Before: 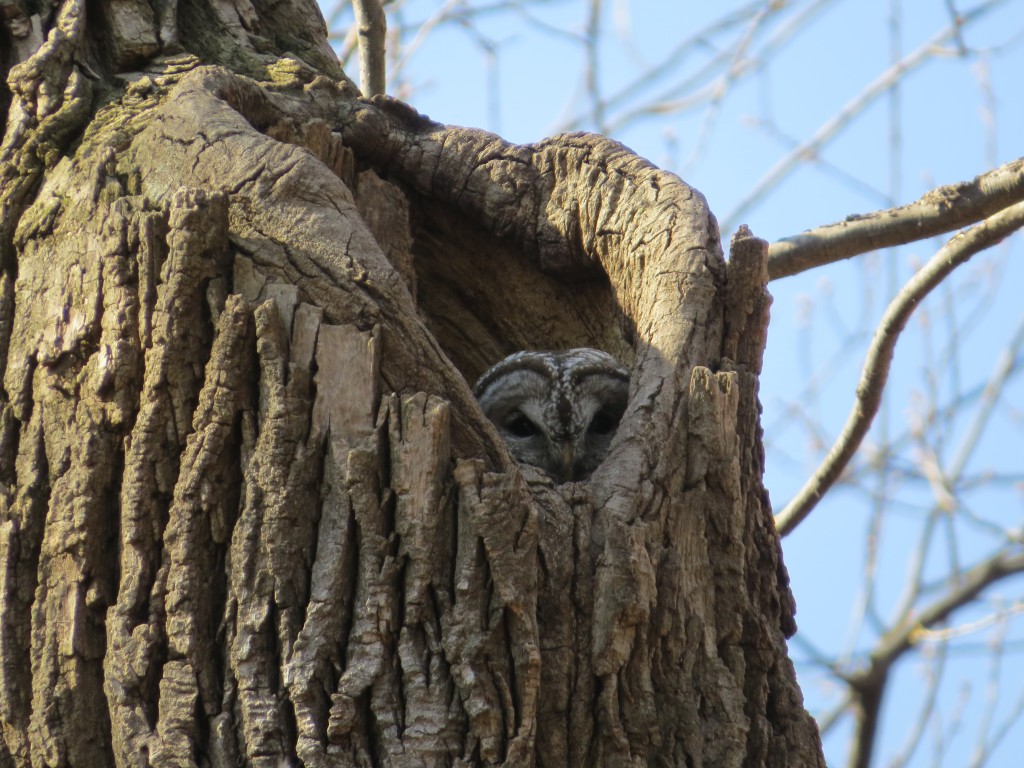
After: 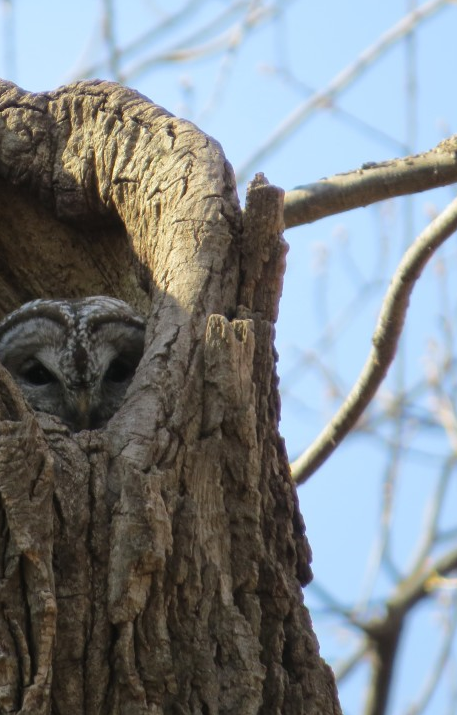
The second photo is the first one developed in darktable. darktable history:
crop: left 47.268%, top 6.796%, right 8.086%
